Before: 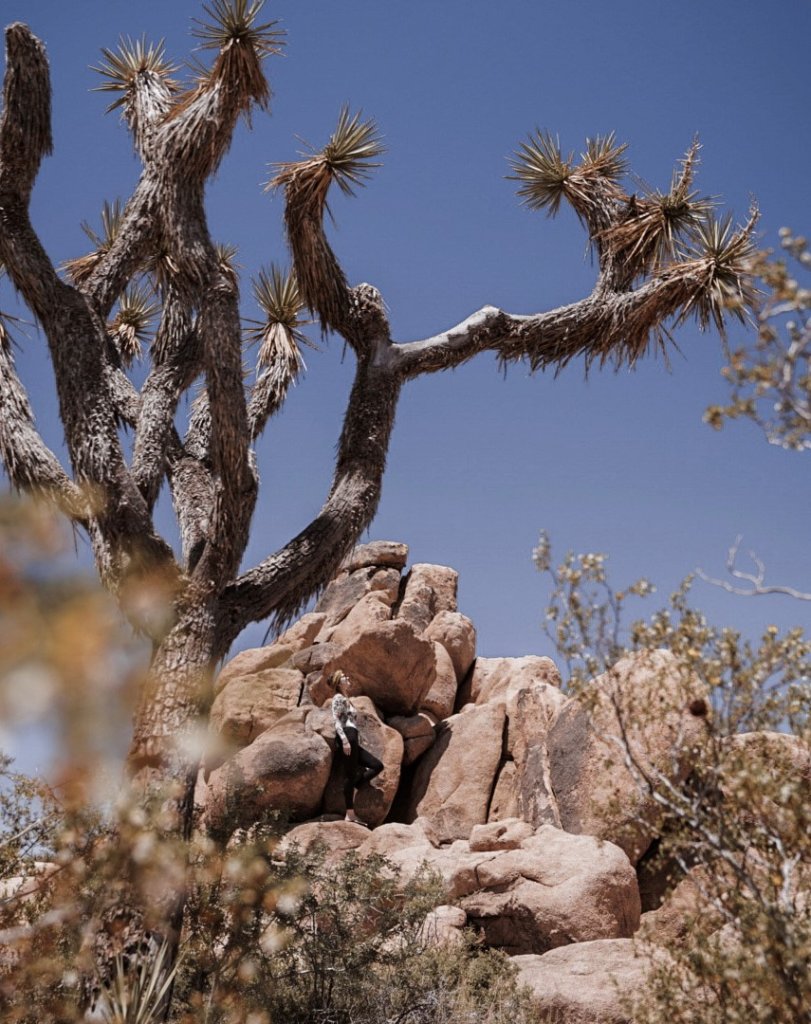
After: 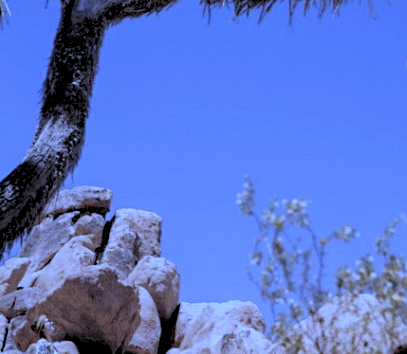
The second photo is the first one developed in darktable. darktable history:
crop: left 36.607%, top 34.735%, right 13.146%, bottom 30.611%
levels: levels [0.026, 0.507, 0.987]
white balance: red 0.766, blue 1.537
rgb levels: preserve colors sum RGB, levels [[0.038, 0.433, 0.934], [0, 0.5, 1], [0, 0.5, 1]]
